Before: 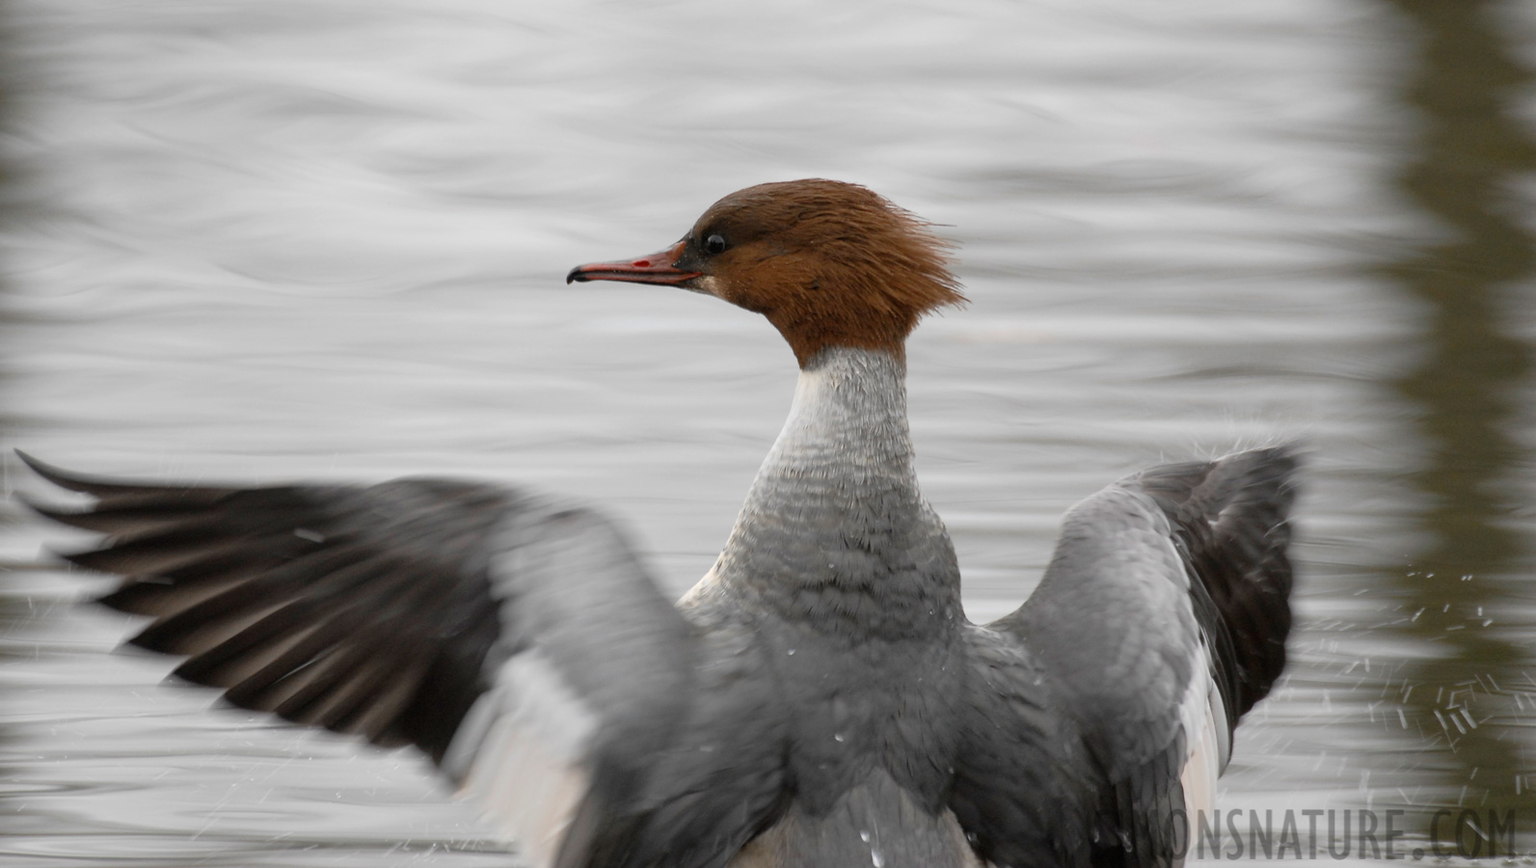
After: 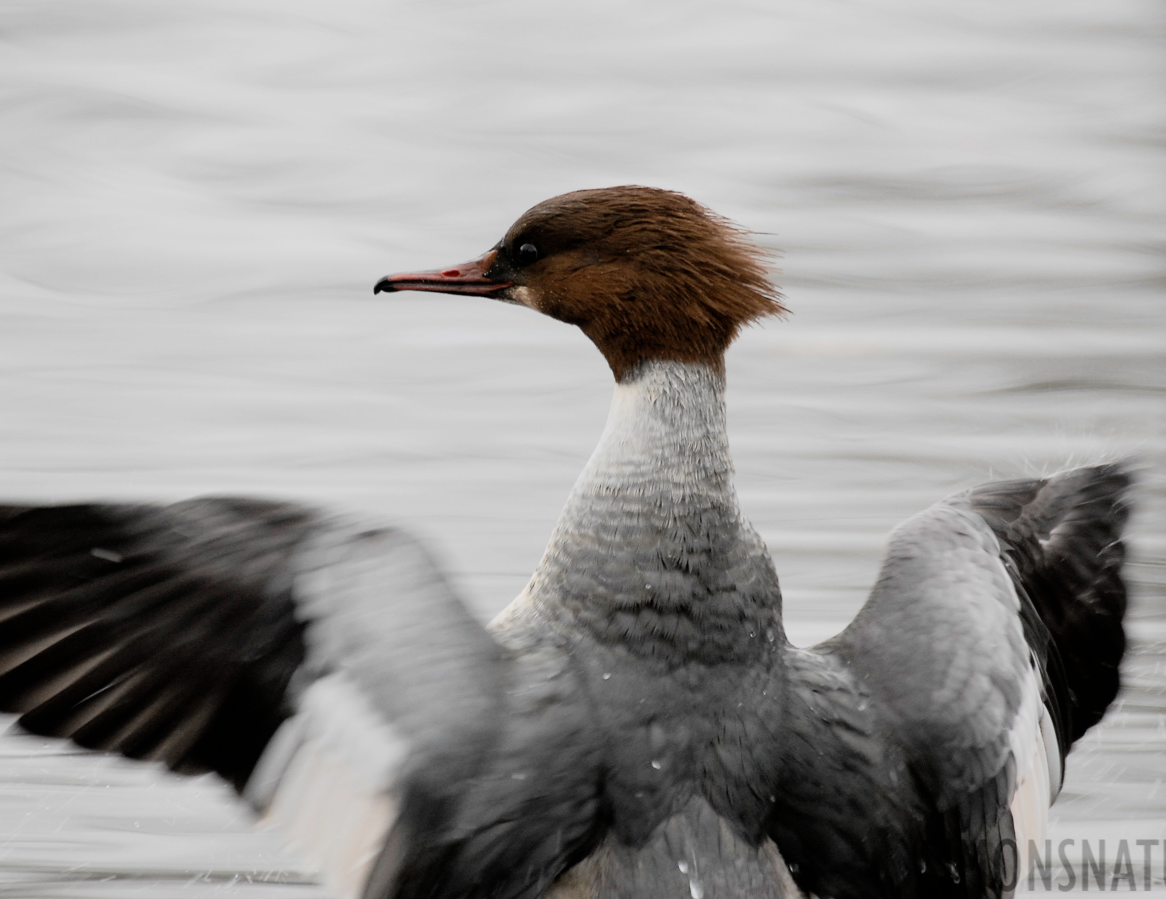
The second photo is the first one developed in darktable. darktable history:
tone equalizer: -8 EV -0.75 EV, -7 EV -0.7 EV, -6 EV -0.6 EV, -5 EV -0.4 EV, -3 EV 0.4 EV, -2 EV 0.6 EV, -1 EV 0.7 EV, +0 EV 0.75 EV, edges refinement/feathering 500, mask exposure compensation -1.57 EV, preserve details no
filmic rgb: black relative exposure -6.68 EV, white relative exposure 4.56 EV, hardness 3.25
crop: left 13.443%, right 13.31%
